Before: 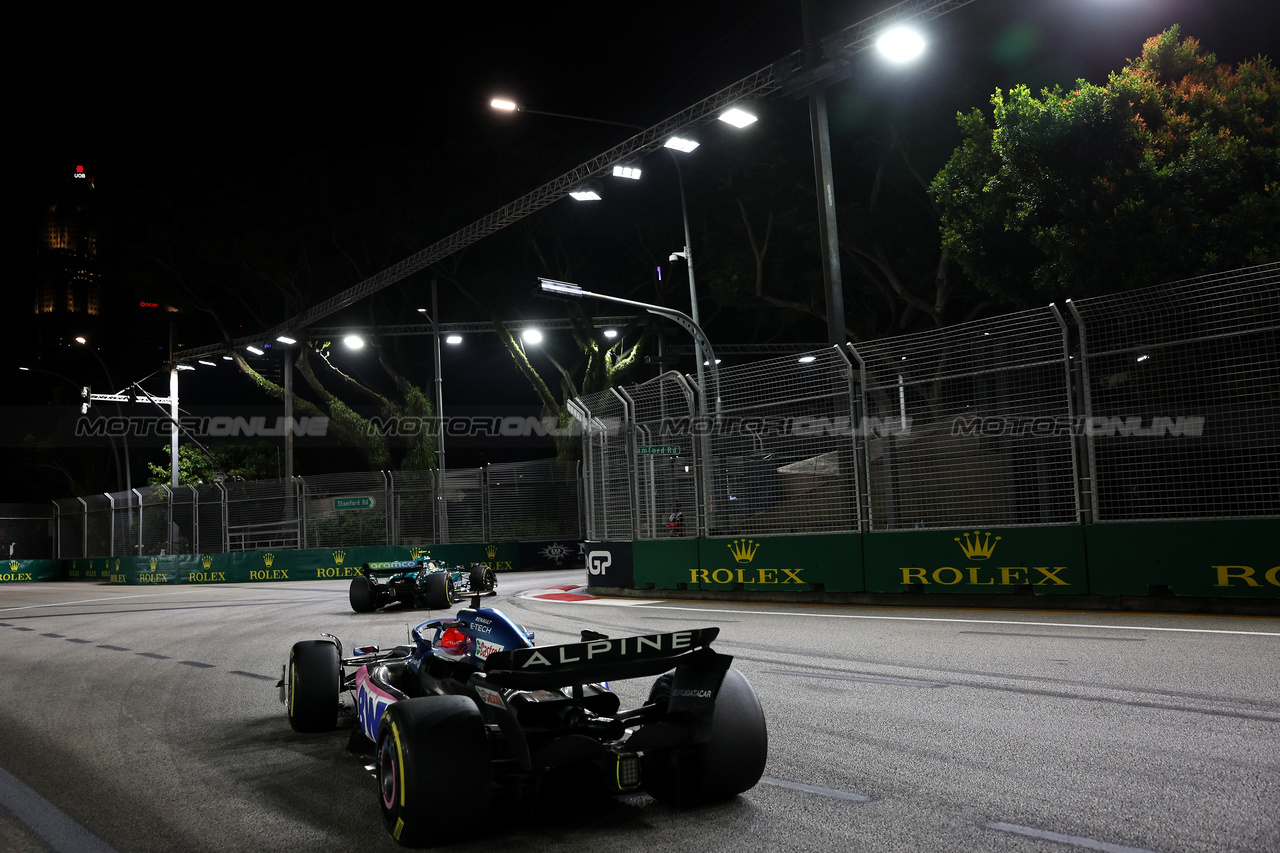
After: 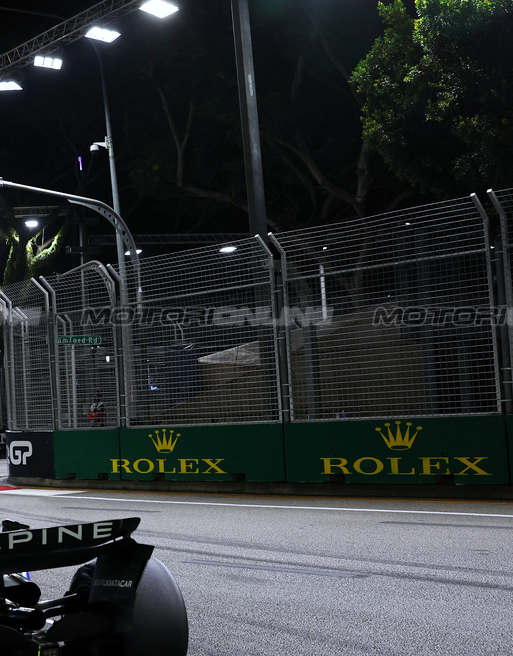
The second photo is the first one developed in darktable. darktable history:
contrast brightness saturation: saturation 0.103
color calibration: illuminant as shot in camera, x 0.358, y 0.373, temperature 4628.91 K
crop: left 45.274%, top 12.937%, right 14.019%, bottom 9.962%
